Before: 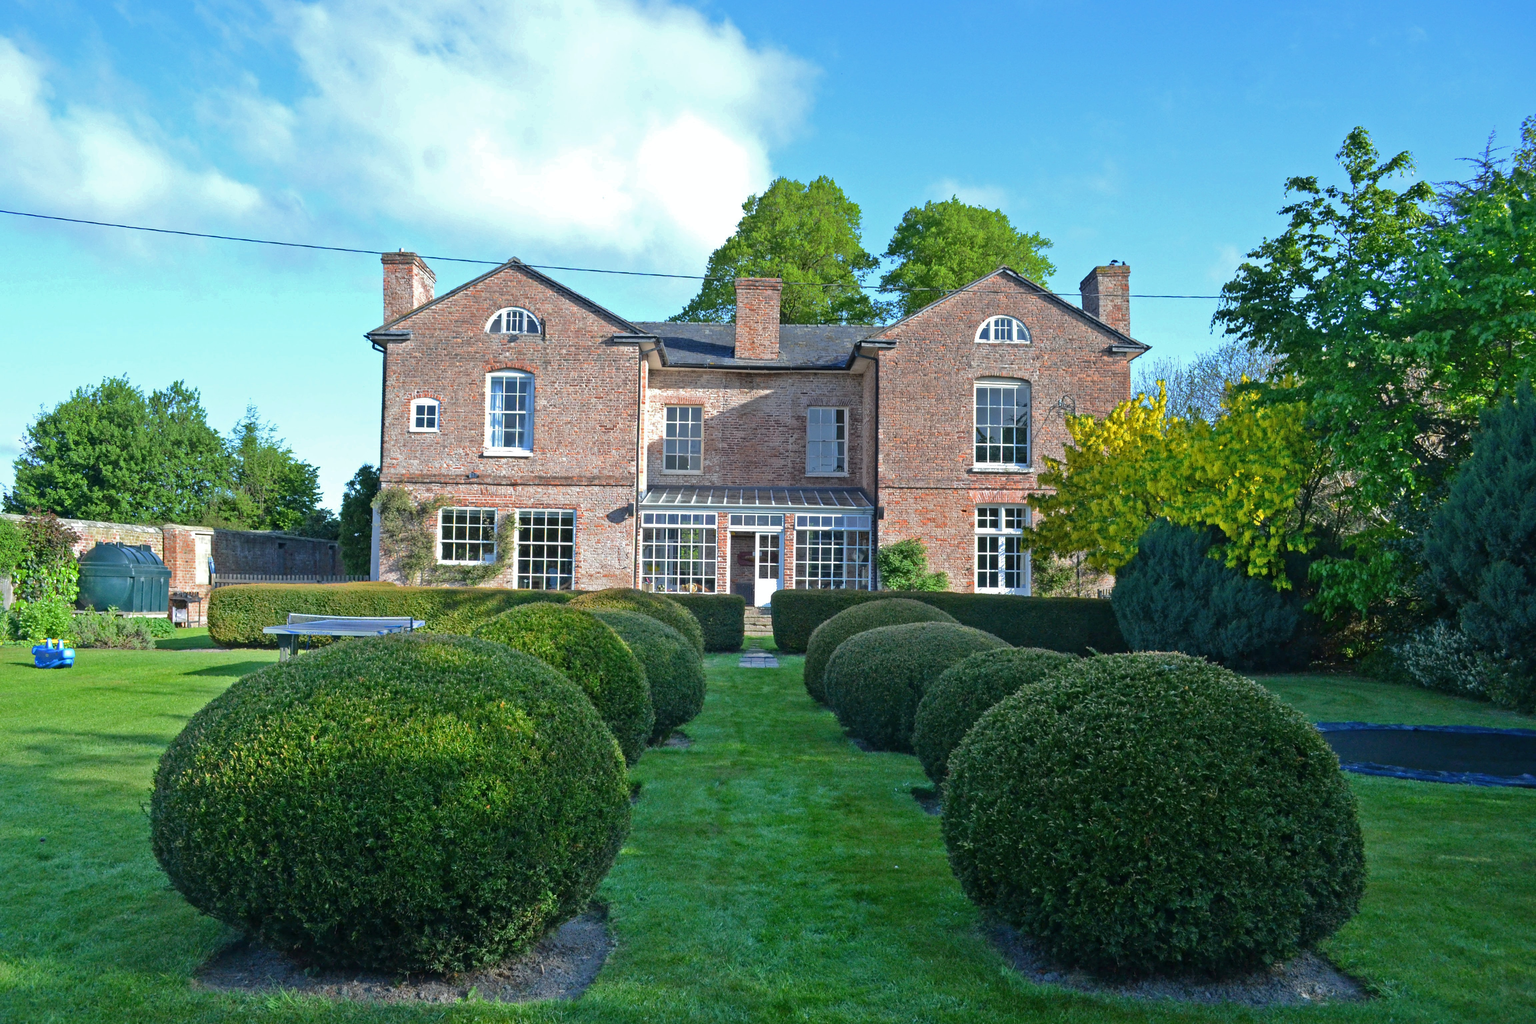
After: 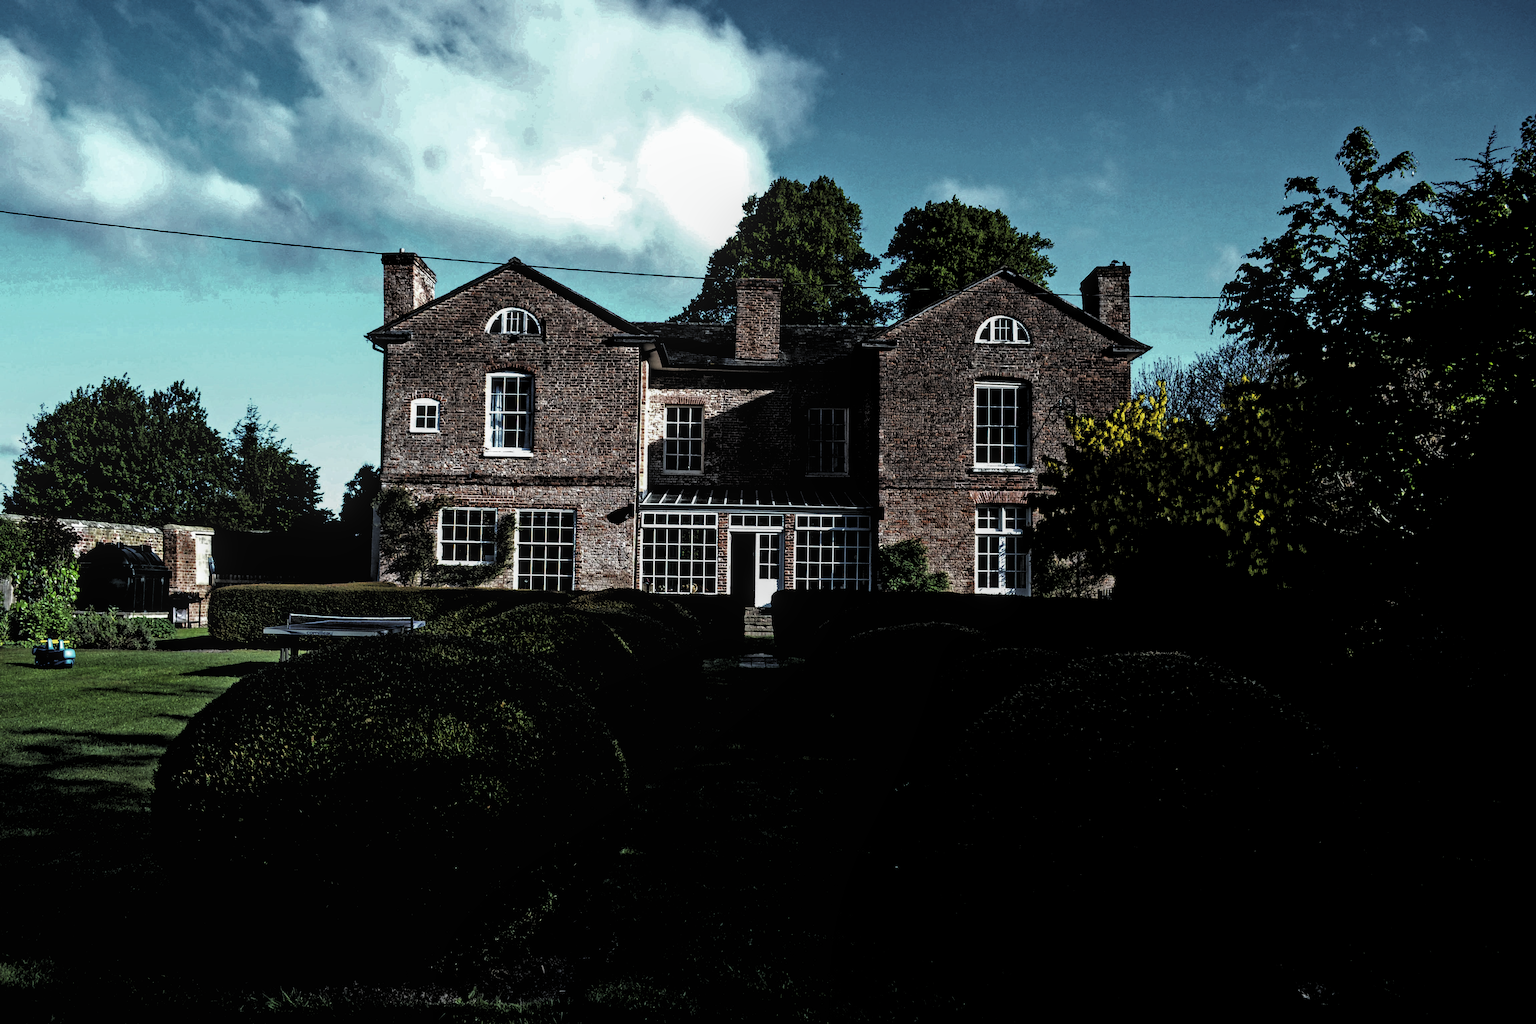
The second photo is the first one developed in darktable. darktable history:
levels: levels [0.514, 0.759, 1]
local contrast: on, module defaults
